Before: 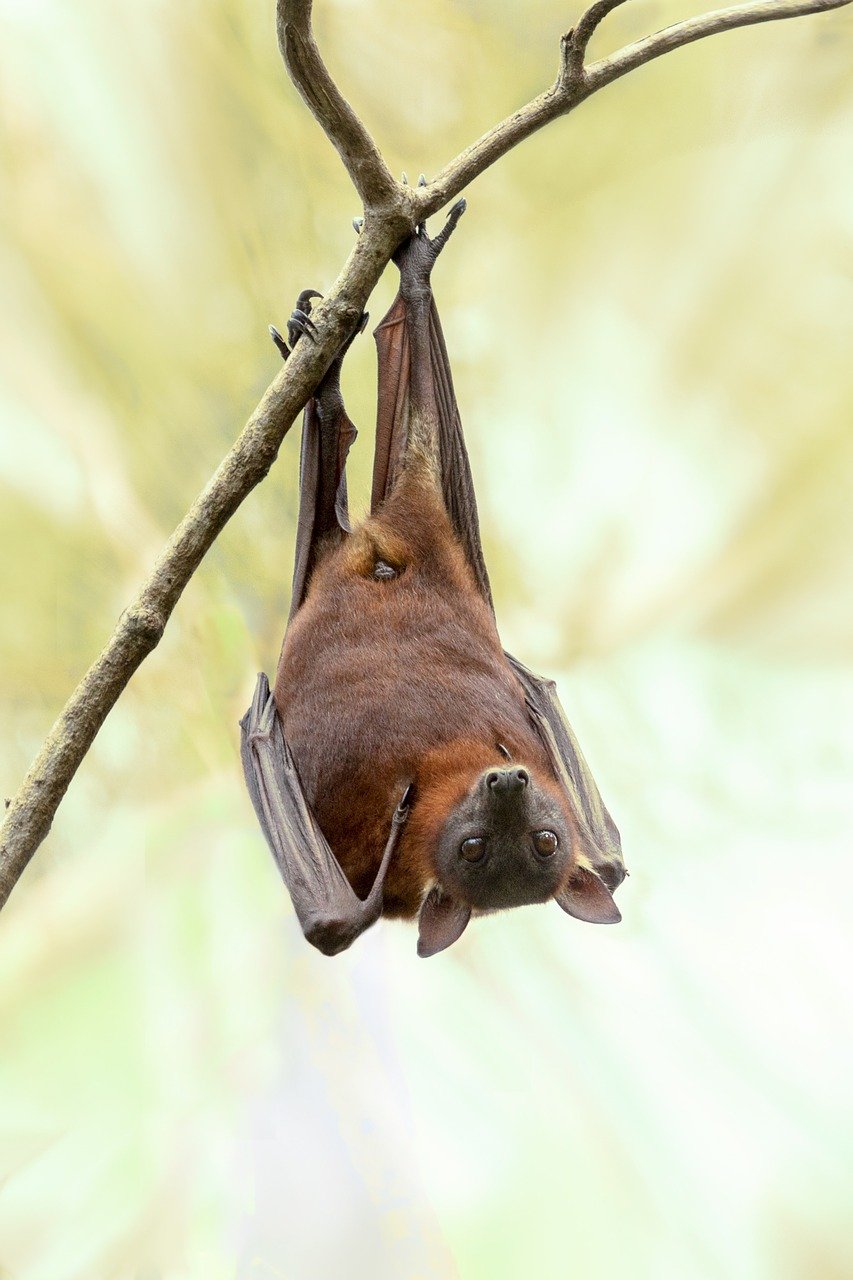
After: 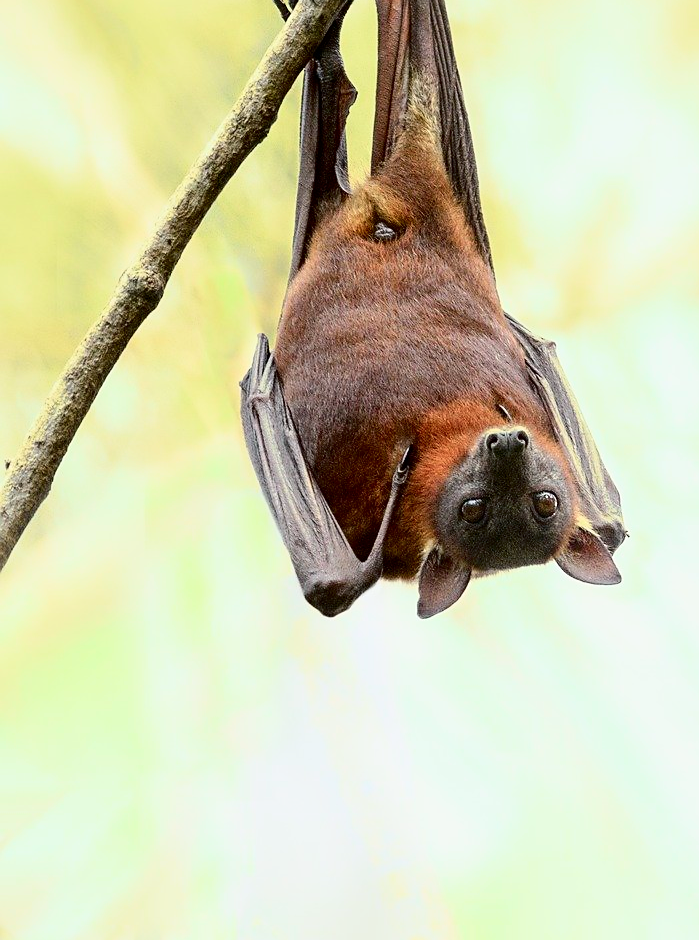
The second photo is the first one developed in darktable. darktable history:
tone curve: curves: ch0 [(0, 0) (0.035, 0.011) (0.133, 0.076) (0.285, 0.265) (0.491, 0.541) (0.617, 0.693) (0.704, 0.77) (0.794, 0.865) (0.895, 0.938) (1, 0.976)]; ch1 [(0, 0) (0.318, 0.278) (0.444, 0.427) (0.502, 0.497) (0.543, 0.547) (0.601, 0.641) (0.746, 0.764) (1, 1)]; ch2 [(0, 0) (0.316, 0.292) (0.381, 0.37) (0.423, 0.448) (0.476, 0.482) (0.502, 0.5) (0.543, 0.547) (0.587, 0.613) (0.642, 0.672) (0.704, 0.727) (0.865, 0.827) (1, 0.951)], color space Lab, independent channels, preserve colors none
sharpen: radius 1.864, amount 0.398, threshold 1.271
crop: top 26.531%, right 17.959%
